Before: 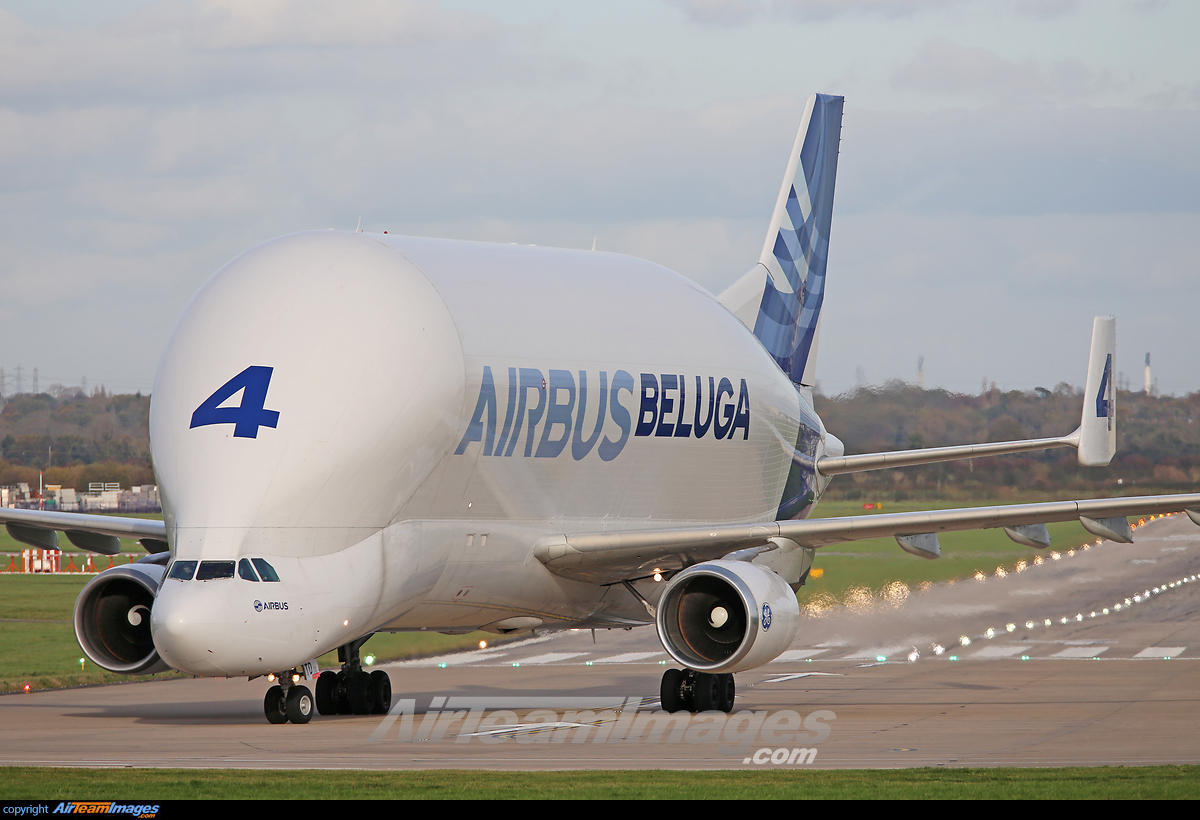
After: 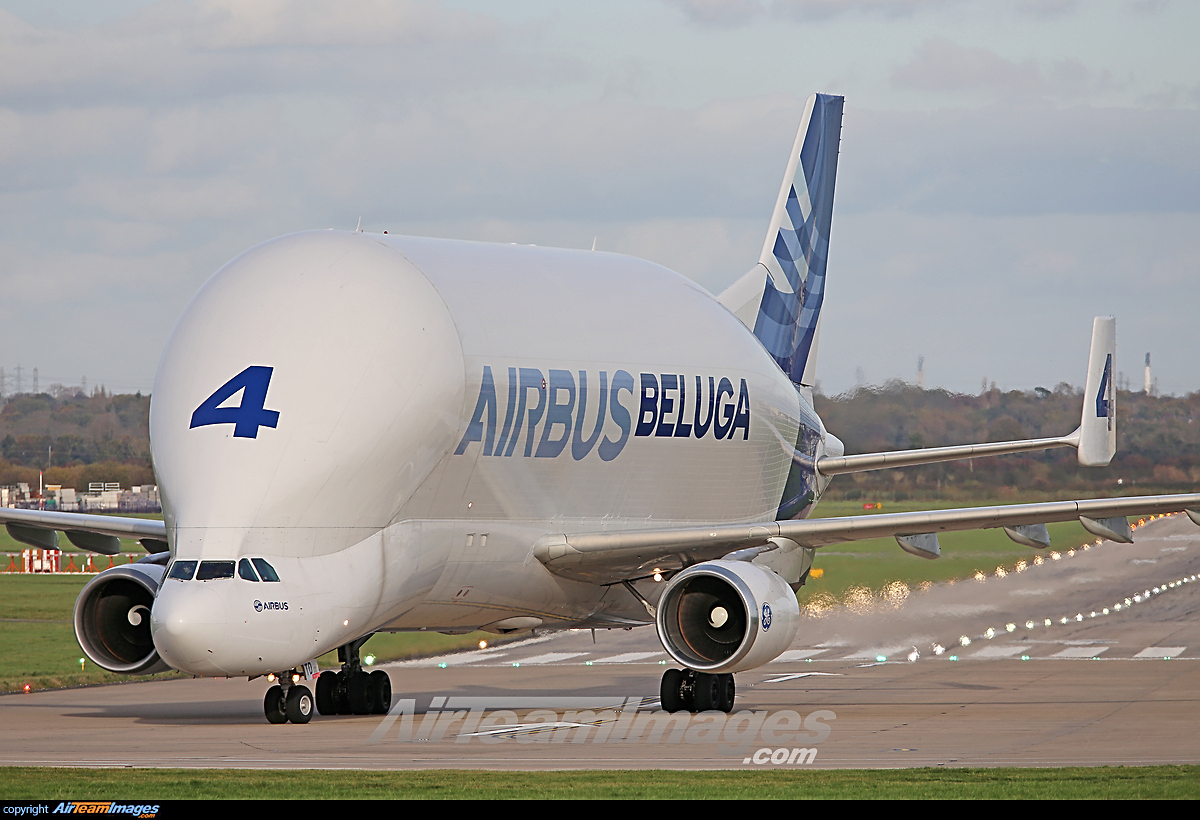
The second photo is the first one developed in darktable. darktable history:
sharpen: on, module defaults
tone equalizer: on, module defaults
shadows and highlights: radius 125.46, shadows 30.51, highlights -30.51, low approximation 0.01, soften with gaussian
